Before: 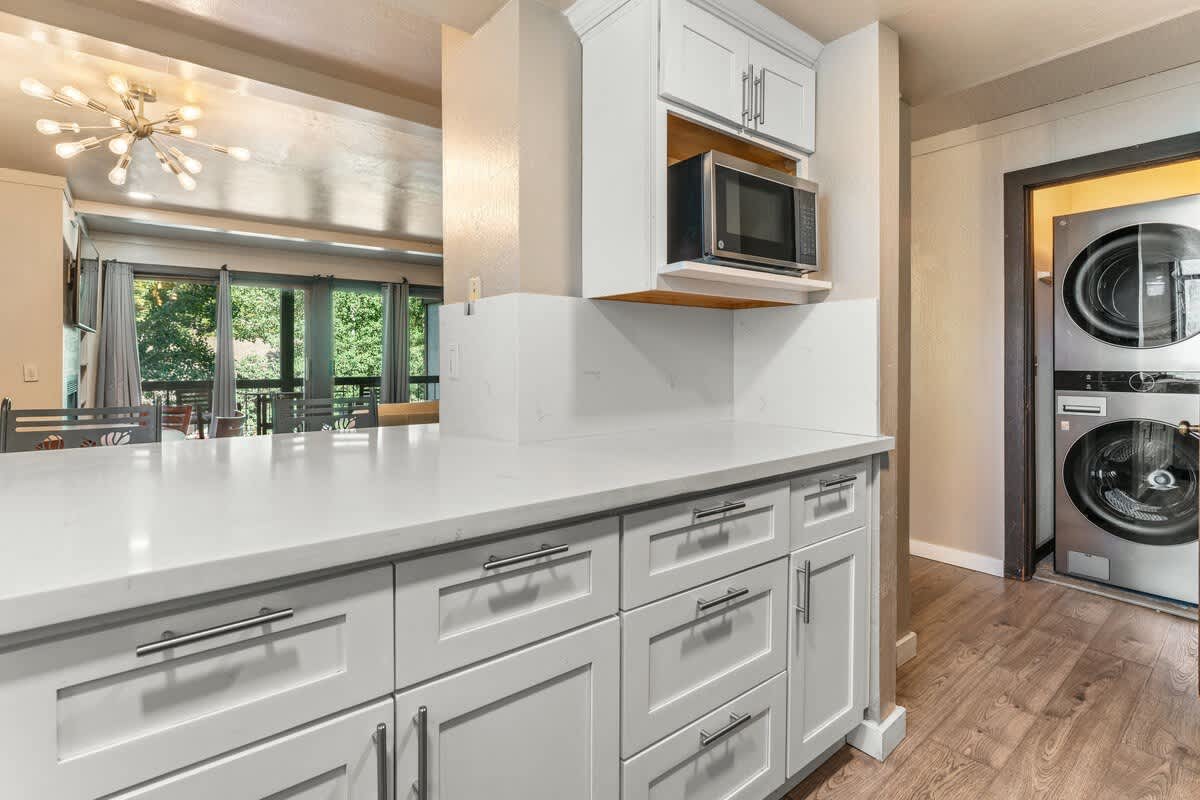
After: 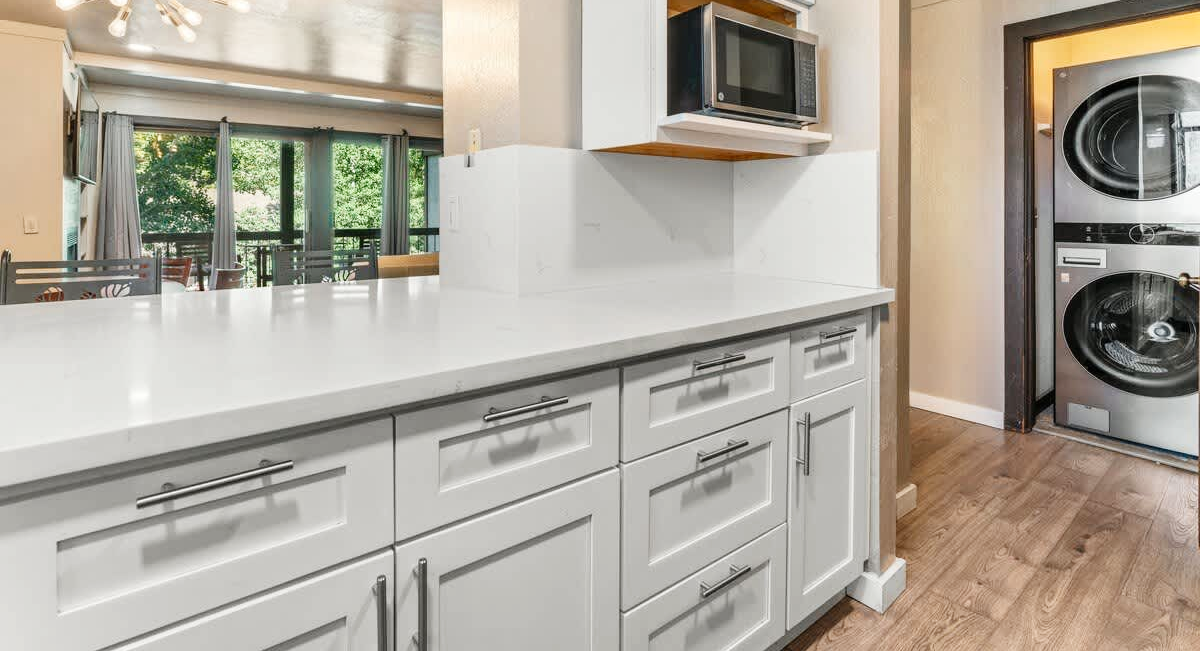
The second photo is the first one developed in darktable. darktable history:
crop and rotate: top 18.507%
tone curve: curves: ch0 [(0, 0) (0.004, 0.002) (0.02, 0.013) (0.218, 0.218) (0.664, 0.718) (0.832, 0.873) (1, 1)], preserve colors none
